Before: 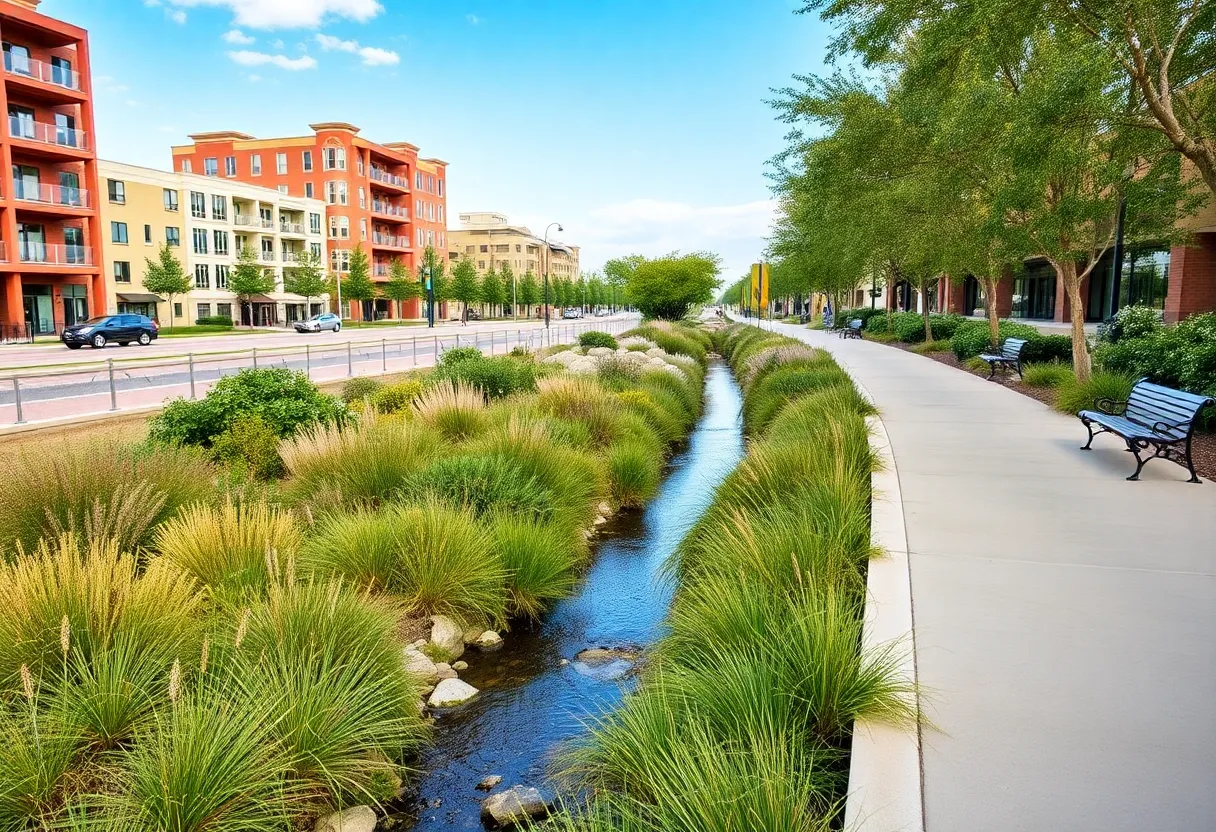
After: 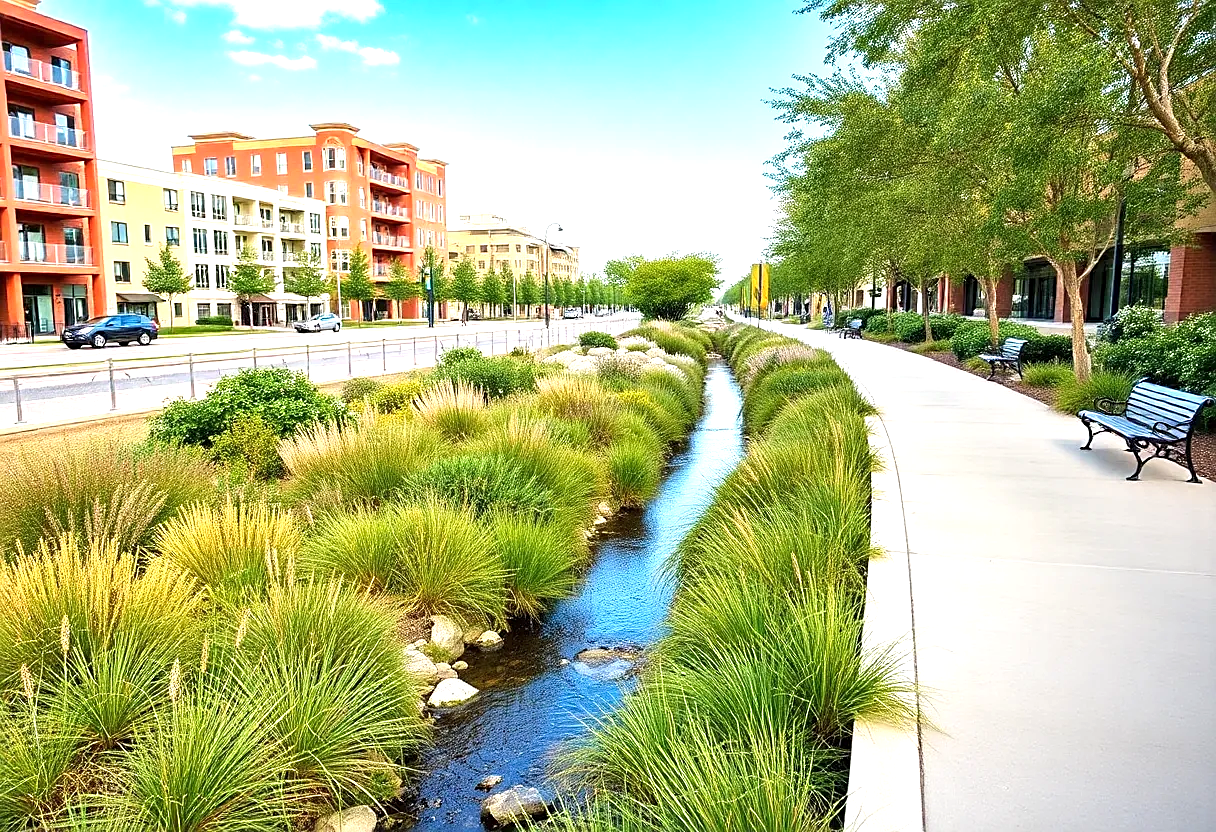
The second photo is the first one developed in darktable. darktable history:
exposure: exposure 0.7 EV, compensate highlight preservation false
sharpen: on, module defaults
